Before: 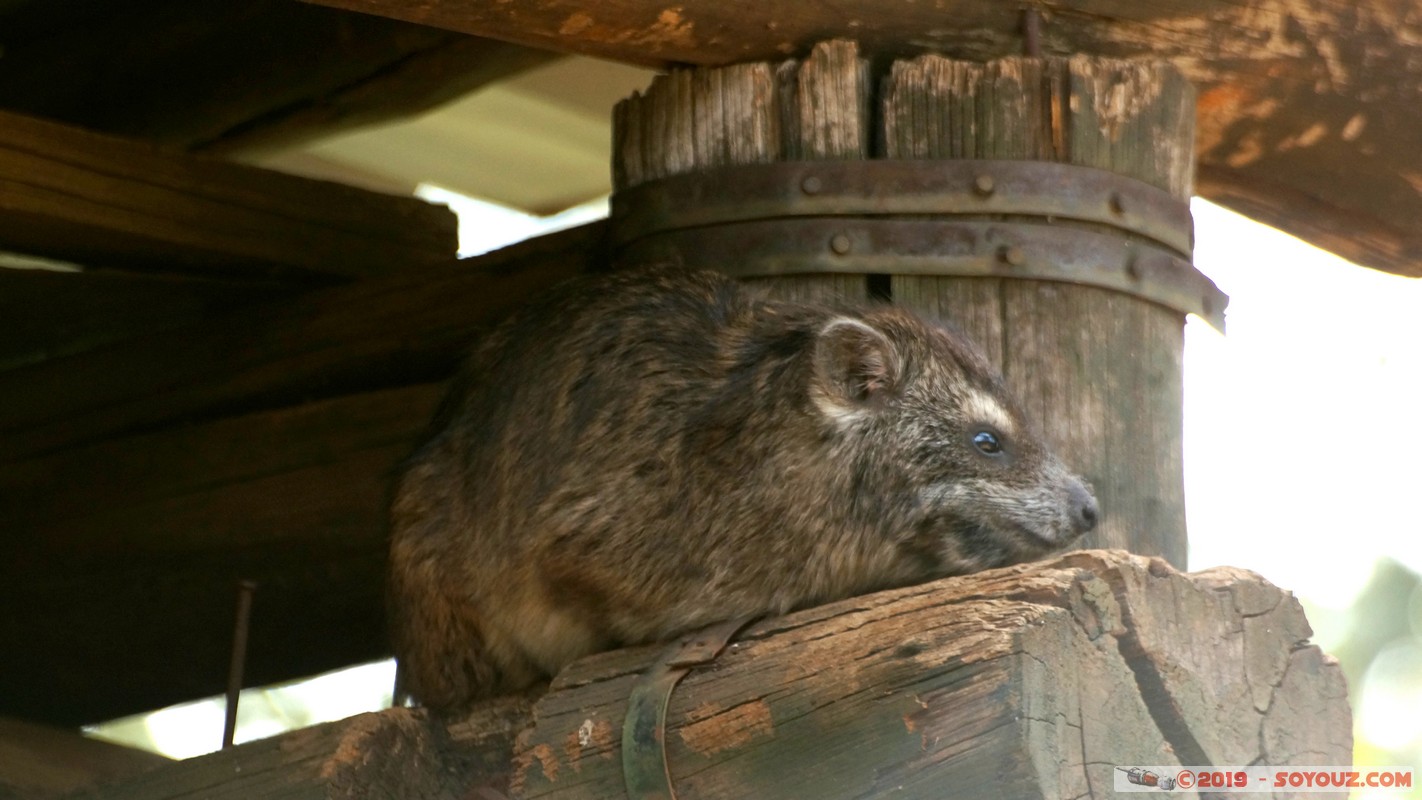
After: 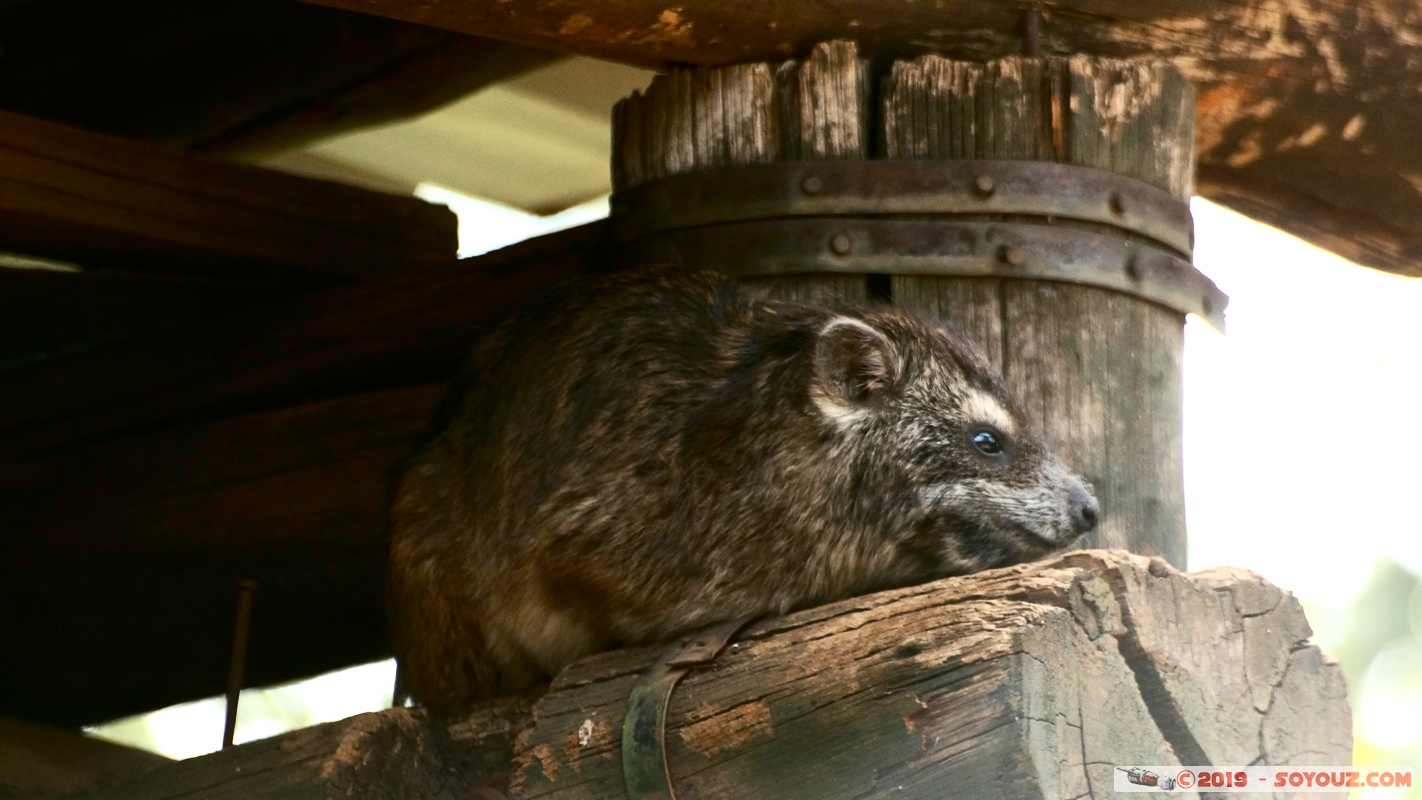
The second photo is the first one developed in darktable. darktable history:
contrast brightness saturation: contrast 0.284
